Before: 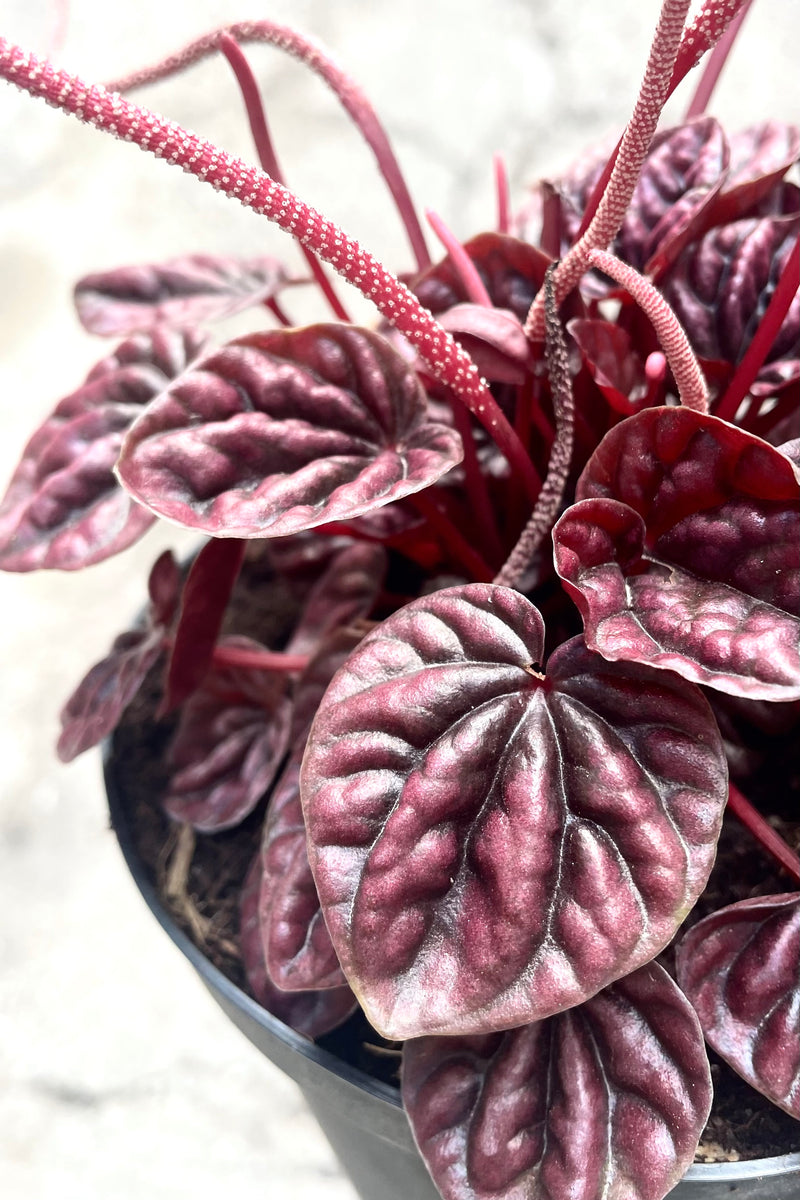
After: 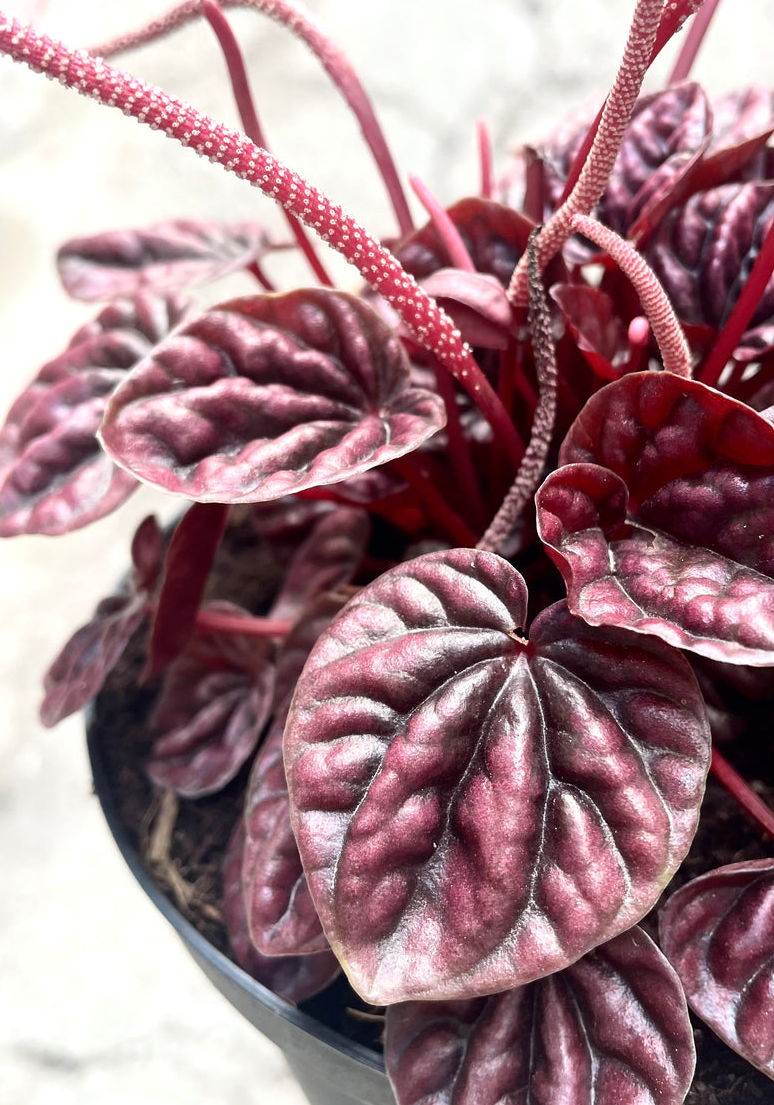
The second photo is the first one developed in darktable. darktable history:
crop: left 2.145%, top 2.941%, right 1.067%, bottom 4.974%
